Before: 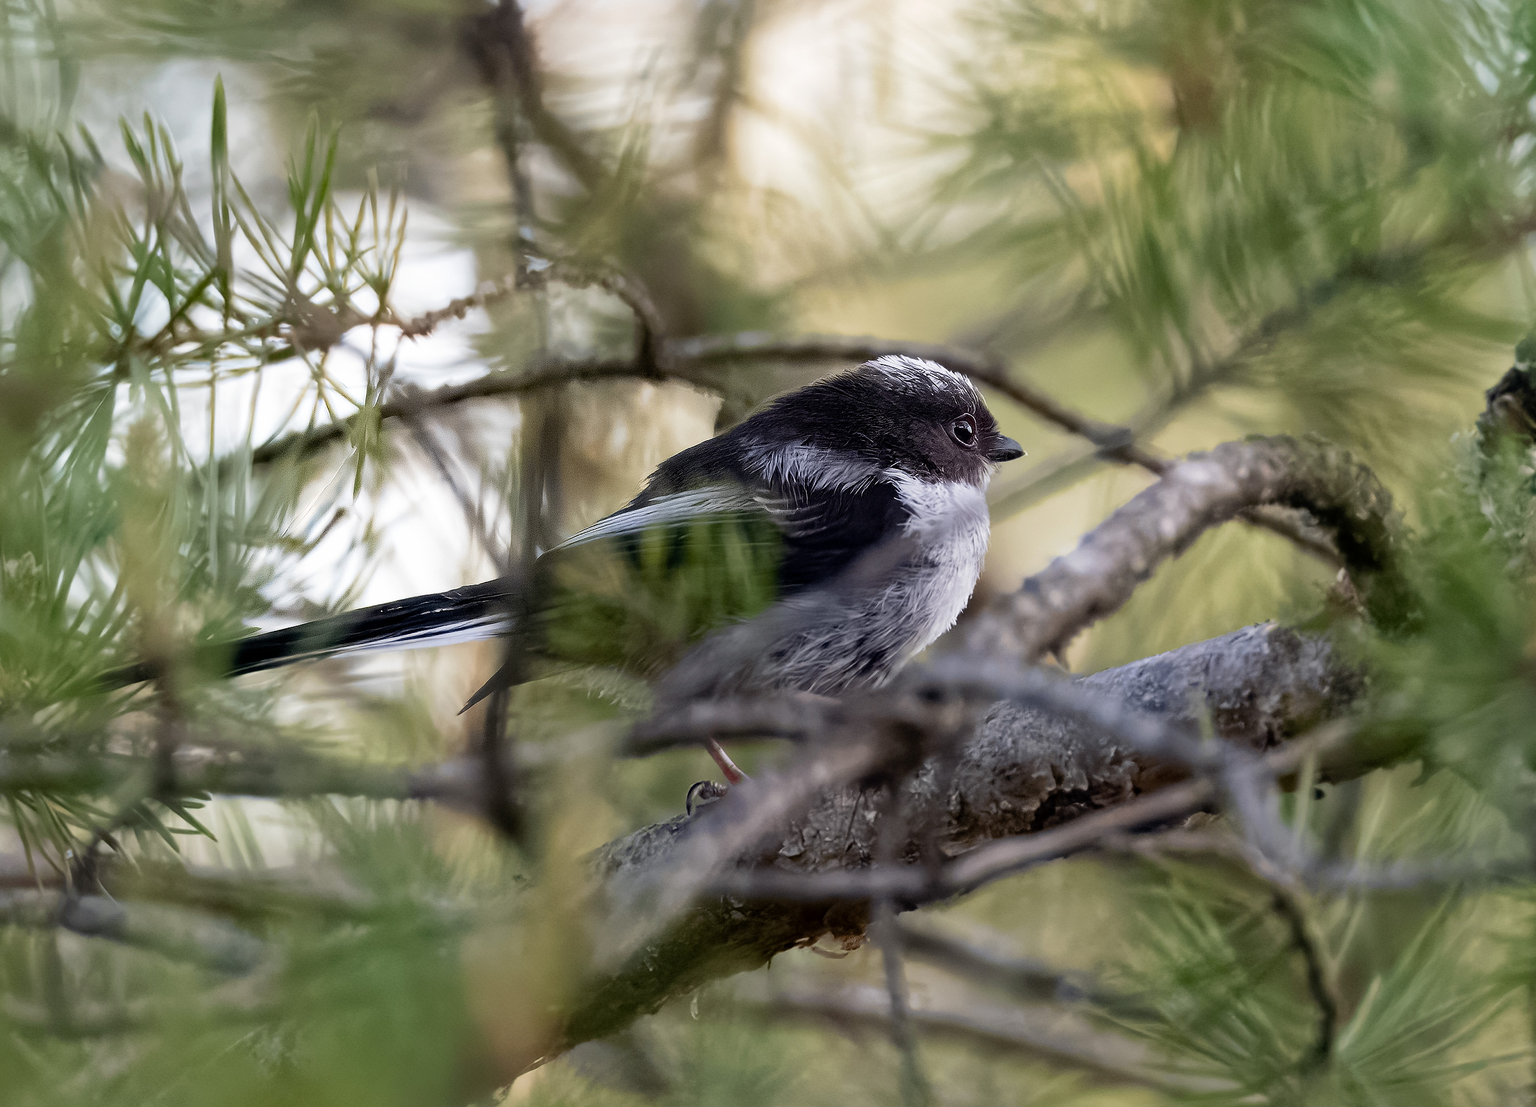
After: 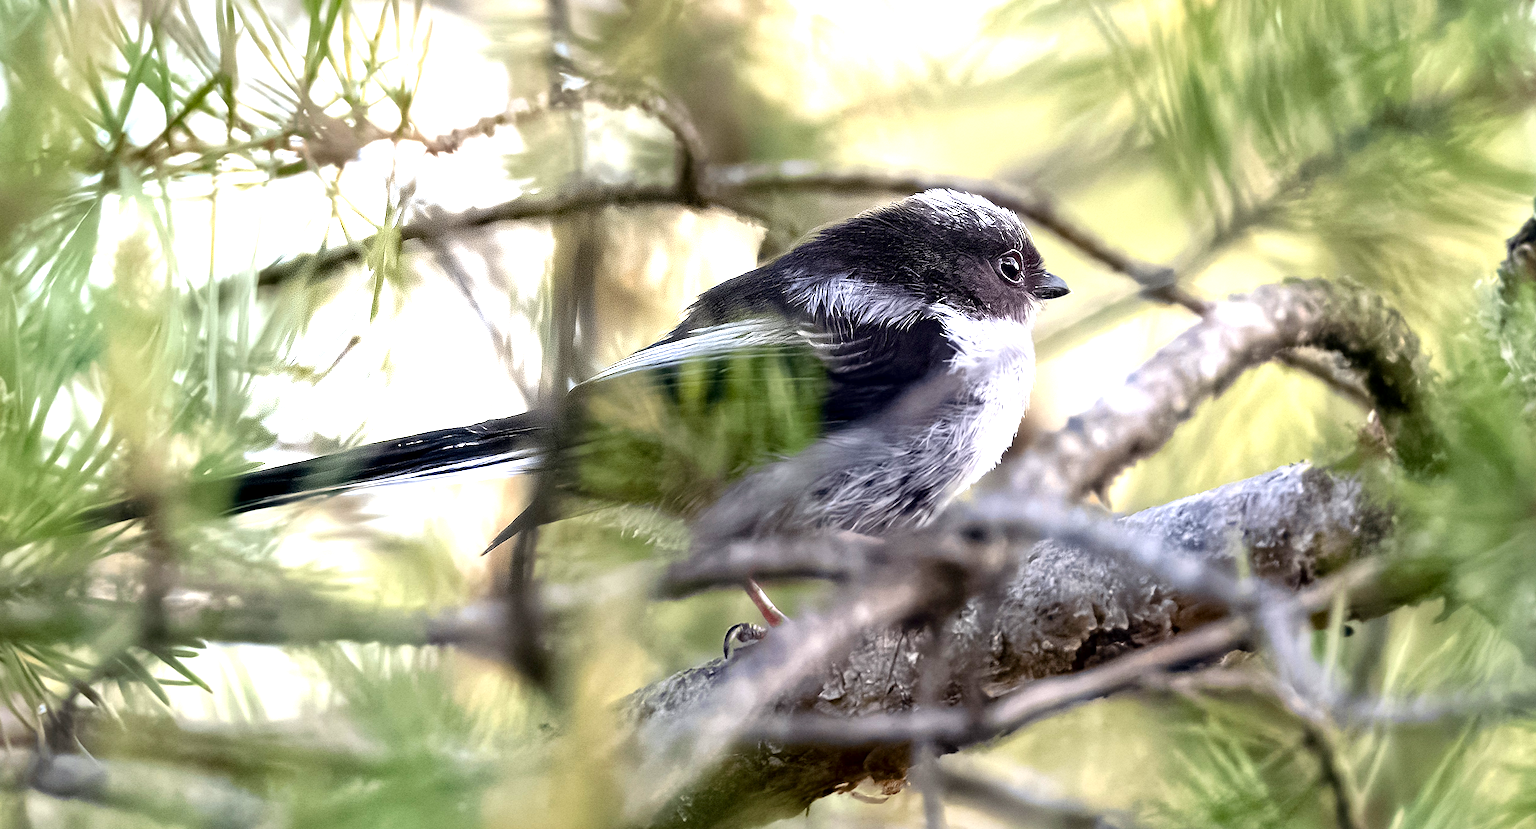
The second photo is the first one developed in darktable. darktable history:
rotate and perspective: rotation 0.679°, lens shift (horizontal) 0.136, crop left 0.009, crop right 0.991, crop top 0.078, crop bottom 0.95
exposure: black level correction 0.001, exposure 1.398 EV, compensate exposure bias true, compensate highlight preservation false
contrast brightness saturation: contrast 0.03, brightness -0.04
crop and rotate: left 1.814%, top 12.818%, right 0.25%, bottom 9.225%
